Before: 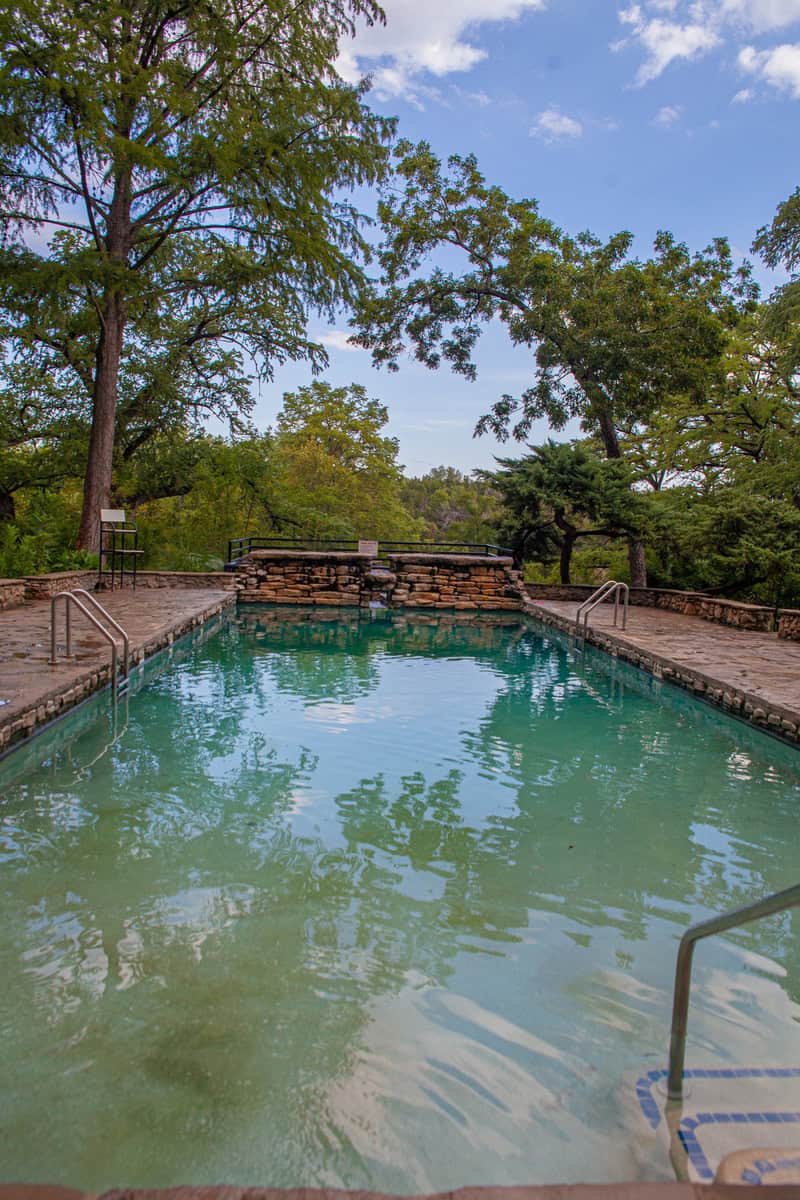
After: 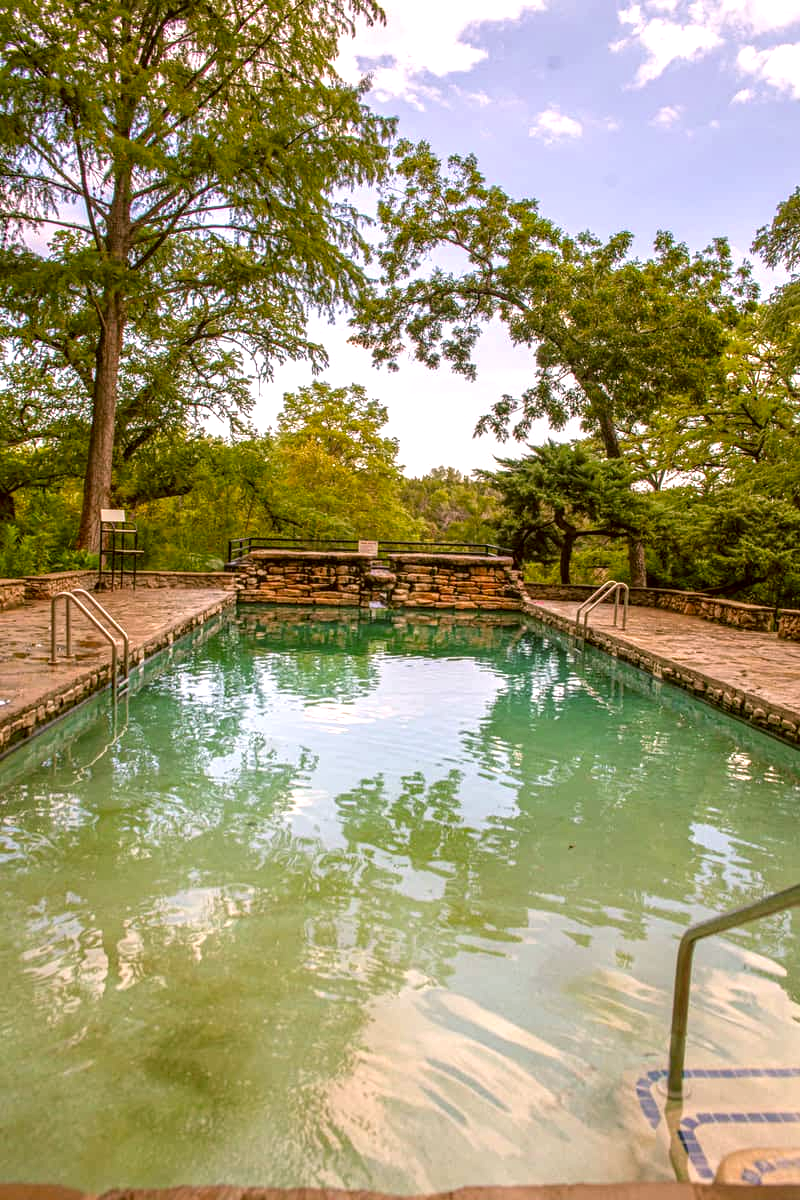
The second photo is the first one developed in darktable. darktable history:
exposure: black level correction 0, exposure 0.9 EV, compensate highlight preservation false
local contrast: on, module defaults
color correction: highlights a* 8.98, highlights b* 15.09, shadows a* -0.49, shadows b* 26.52
